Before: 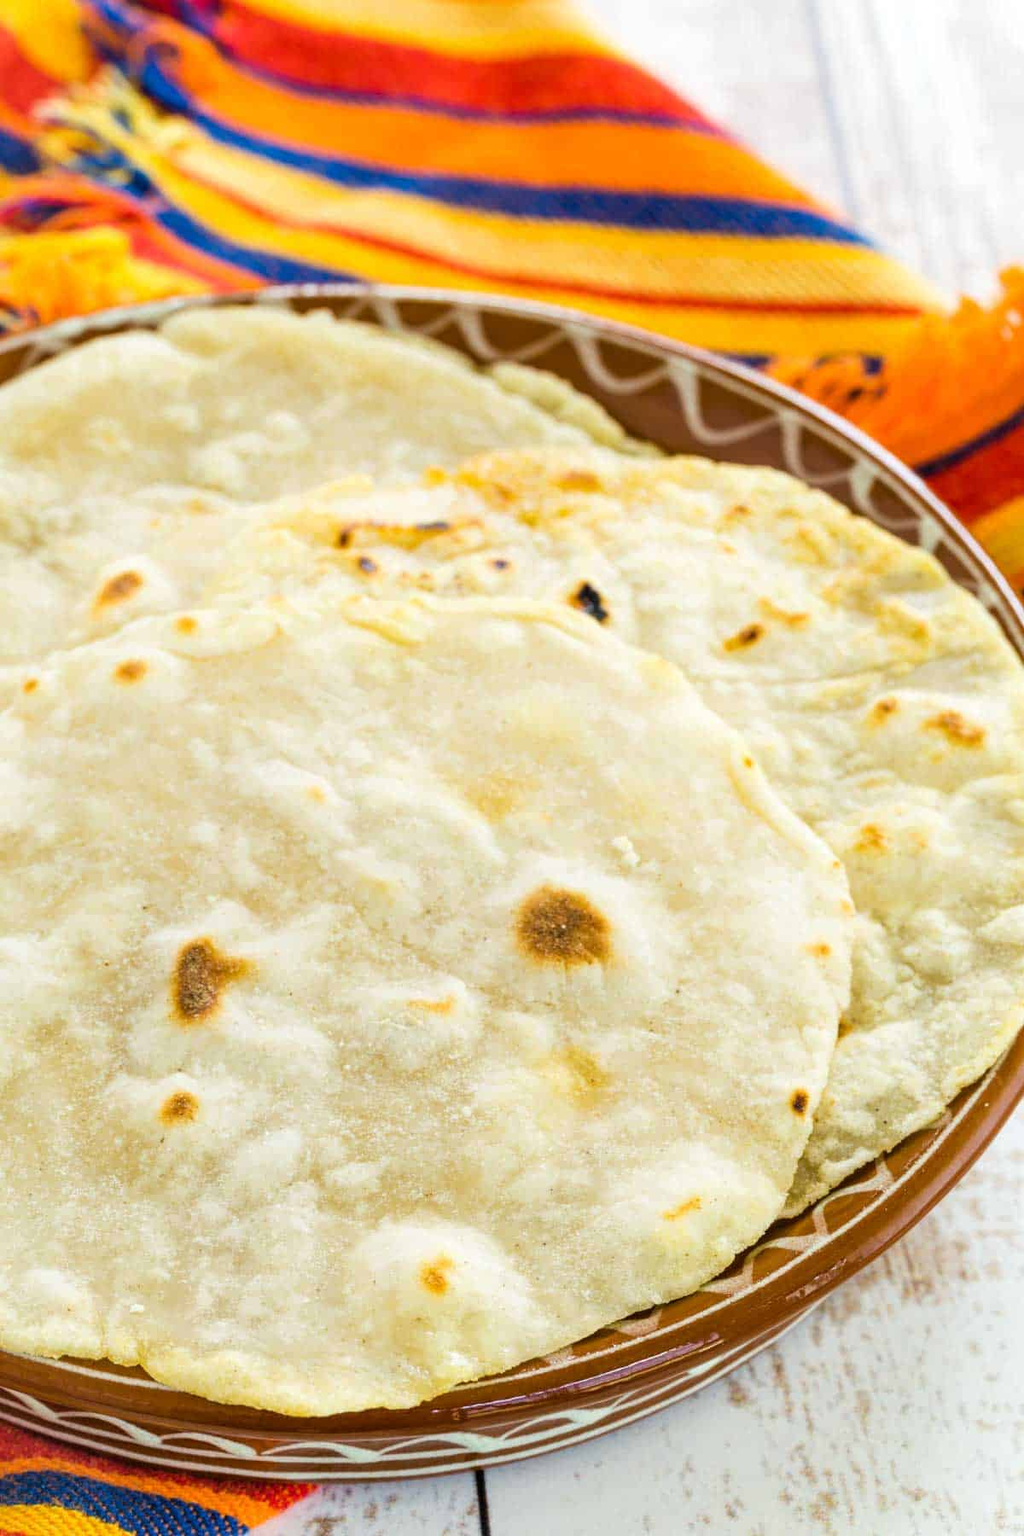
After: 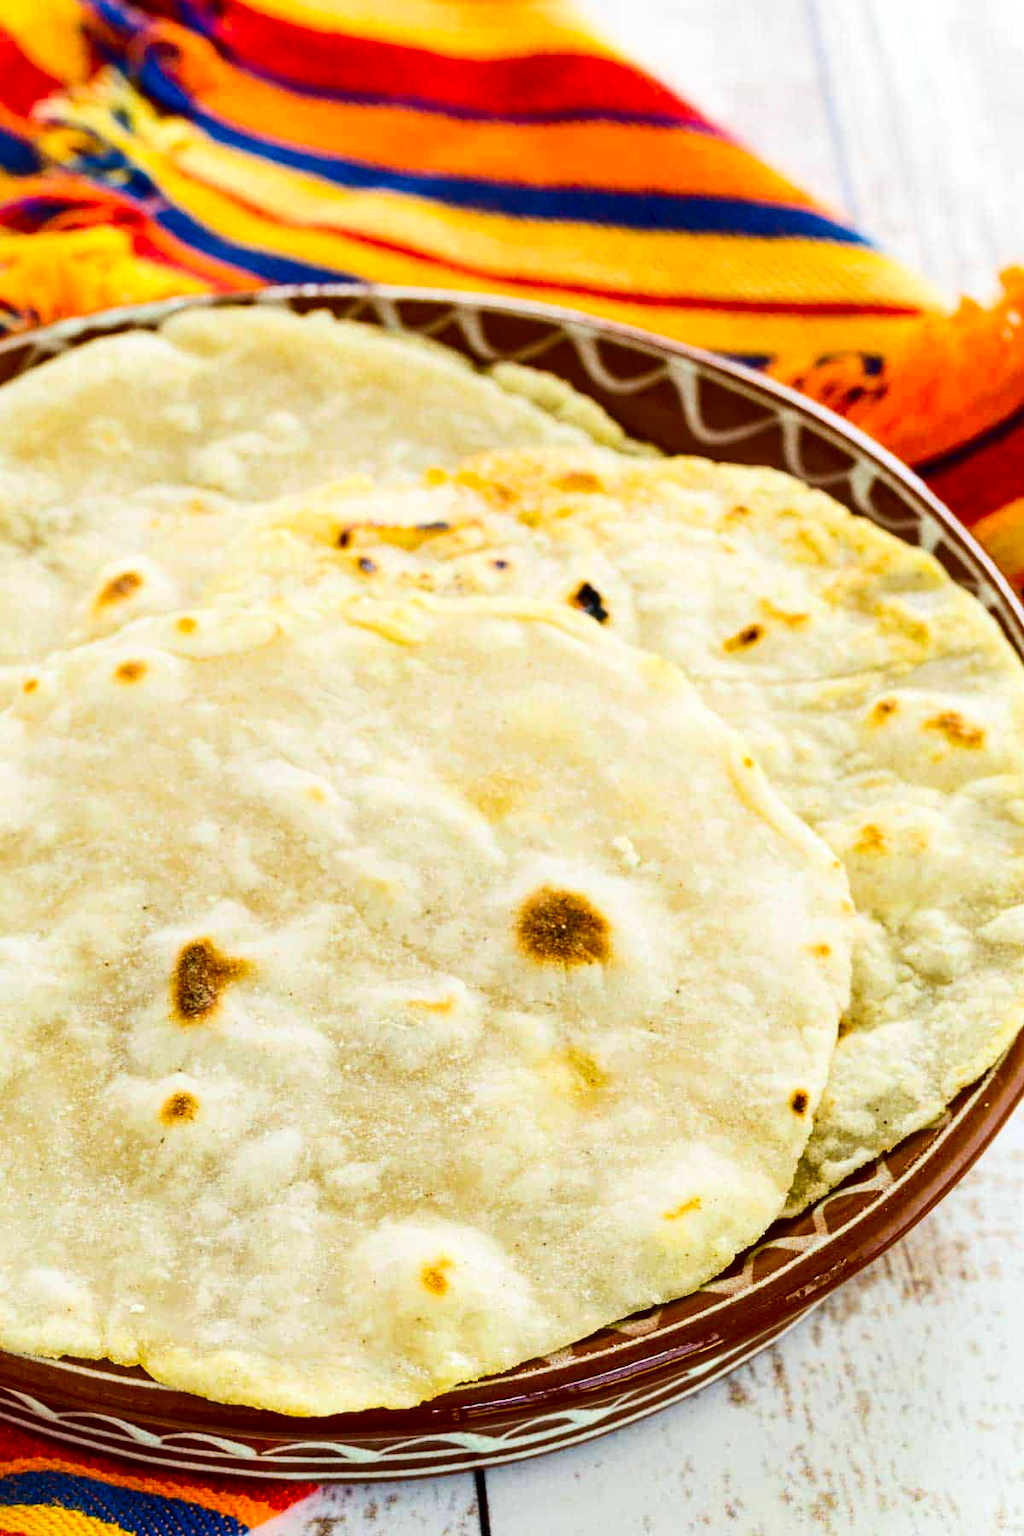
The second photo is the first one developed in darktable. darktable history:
contrast brightness saturation: contrast 0.22, brightness -0.187, saturation 0.234
